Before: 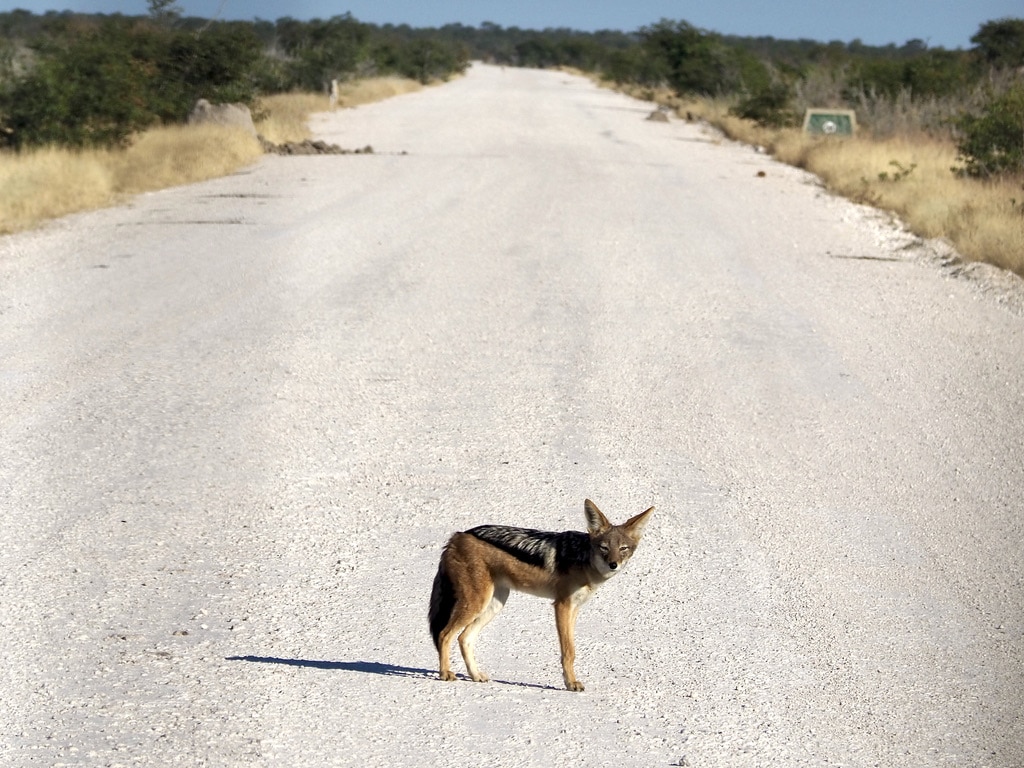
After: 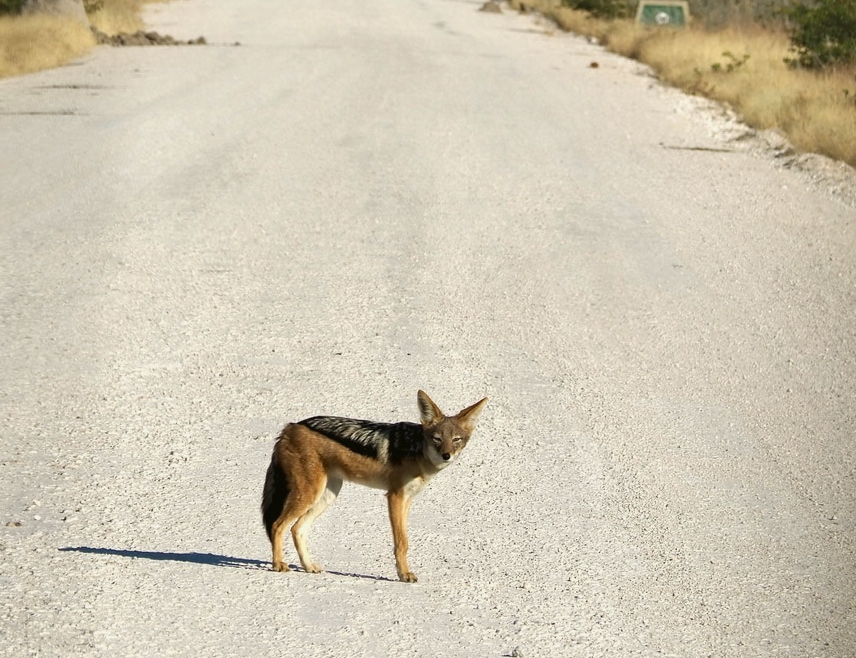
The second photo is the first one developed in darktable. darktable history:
color balance: mode lift, gamma, gain (sRGB), lift [1.04, 1, 1, 0.97], gamma [1.01, 1, 1, 0.97], gain [0.96, 1, 1, 0.97]
crop: left 16.315%, top 14.246%
